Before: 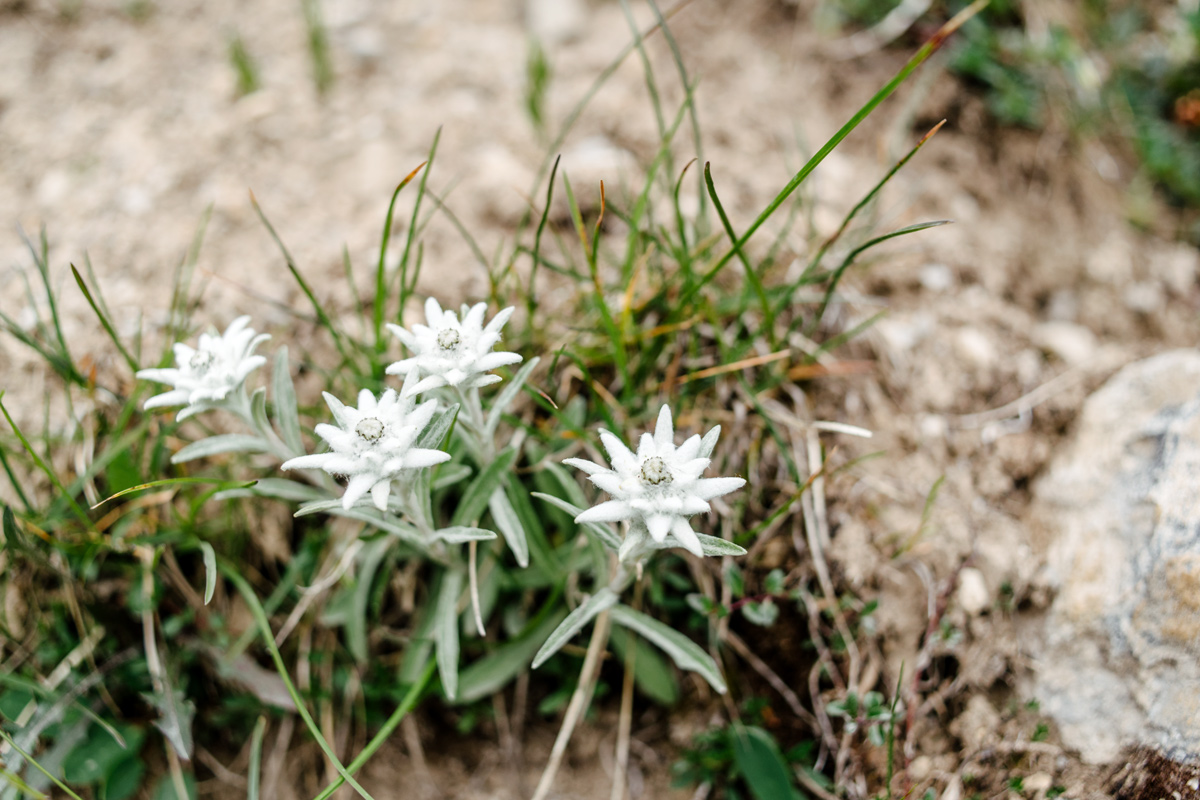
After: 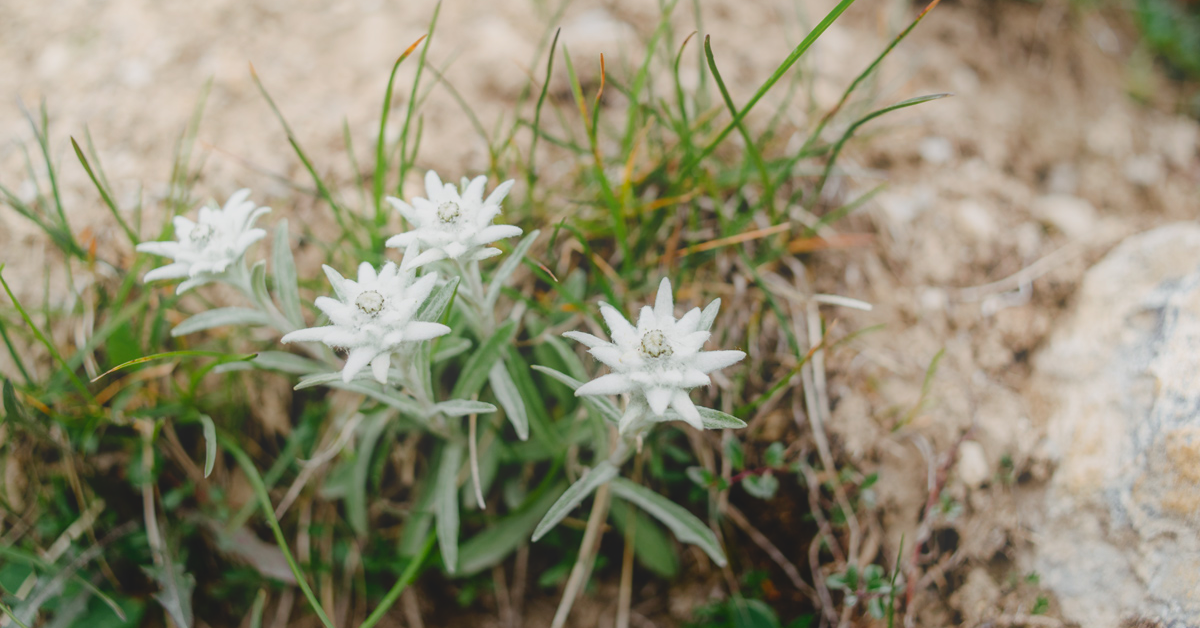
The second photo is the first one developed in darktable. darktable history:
contrast equalizer: y [[0.601, 0.6, 0.598, 0.598, 0.6, 0.601], [0.5 ×6], [0.5 ×6], [0 ×6], [0 ×6]], mix -0.995
crop and rotate: top 15.95%, bottom 5.509%
